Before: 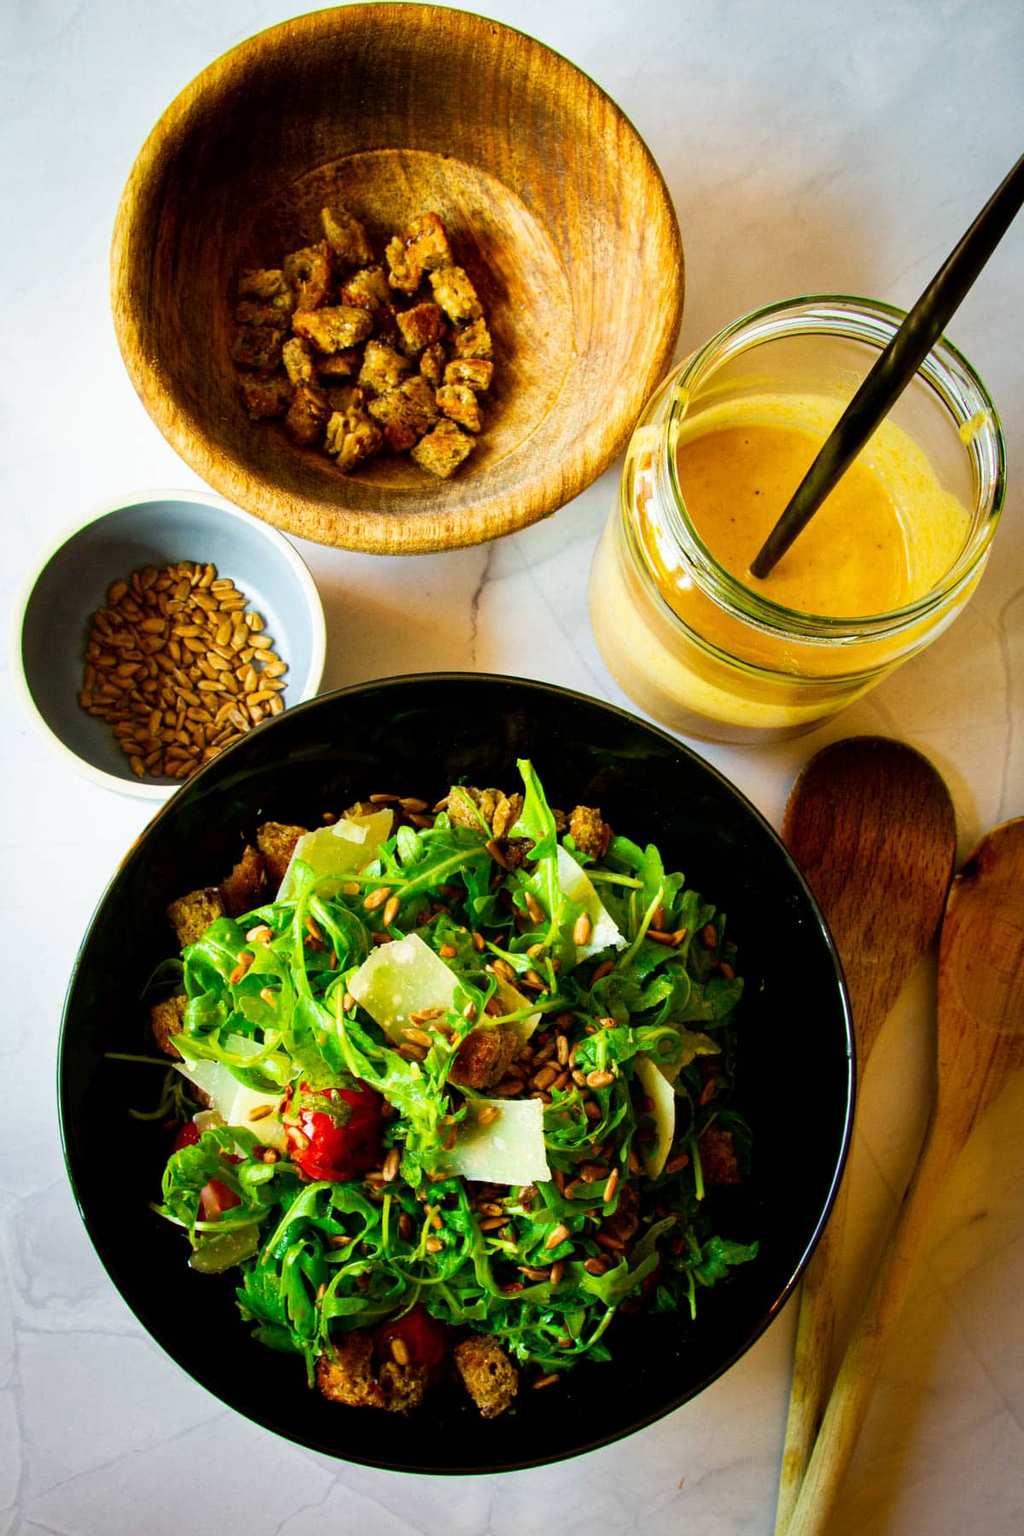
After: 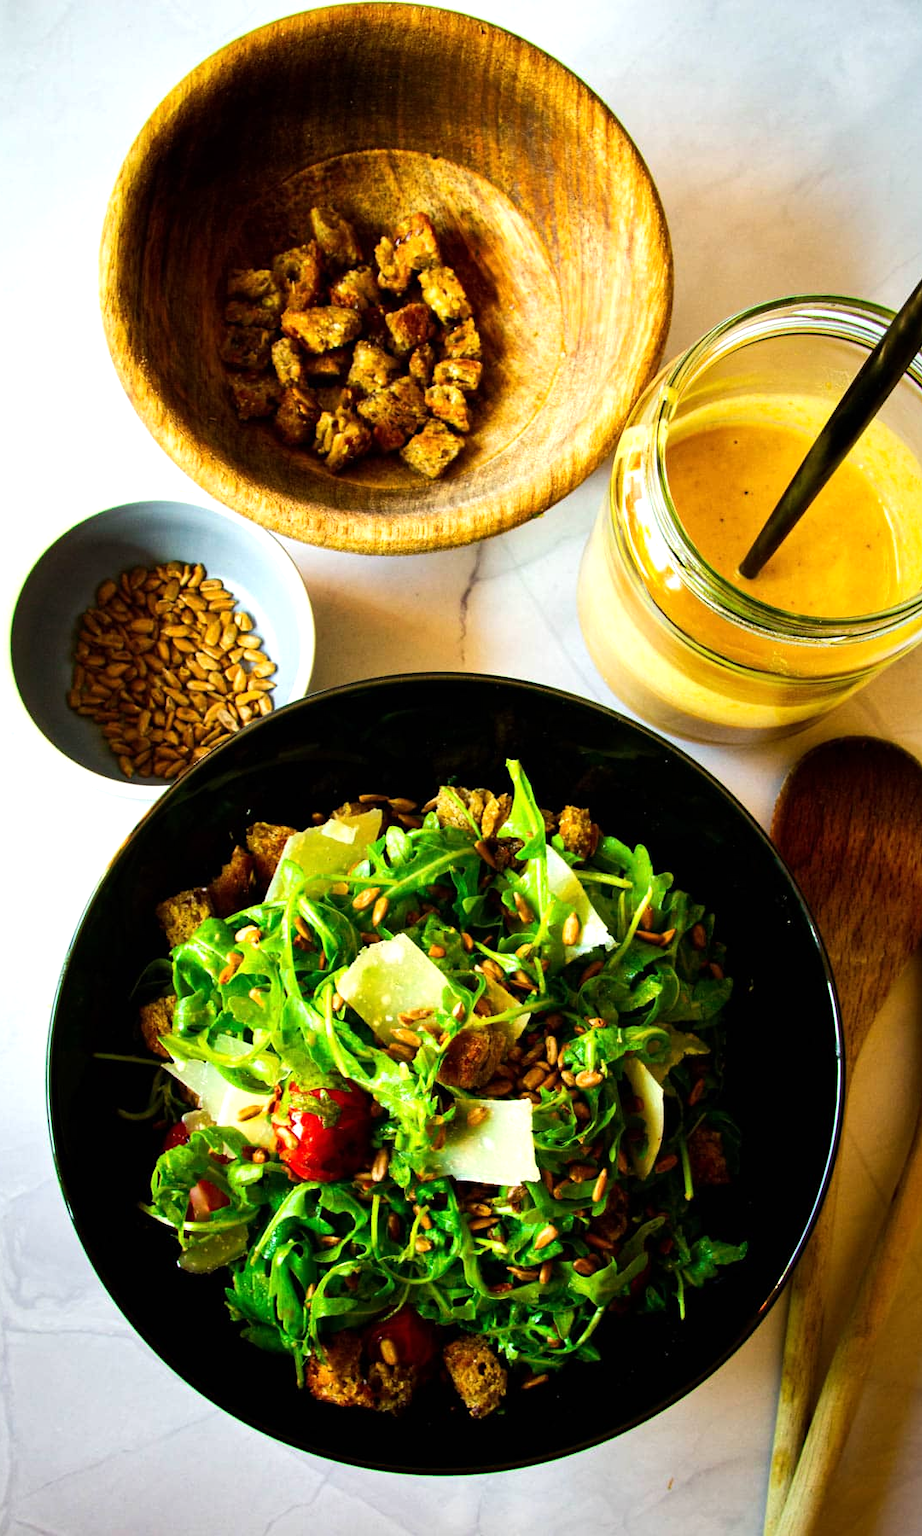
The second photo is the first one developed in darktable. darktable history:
crop and rotate: left 1.088%, right 8.807%
tone equalizer: -8 EV -0.417 EV, -7 EV -0.389 EV, -6 EV -0.333 EV, -5 EV -0.222 EV, -3 EV 0.222 EV, -2 EV 0.333 EV, -1 EV 0.389 EV, +0 EV 0.417 EV, edges refinement/feathering 500, mask exposure compensation -1.57 EV, preserve details no
